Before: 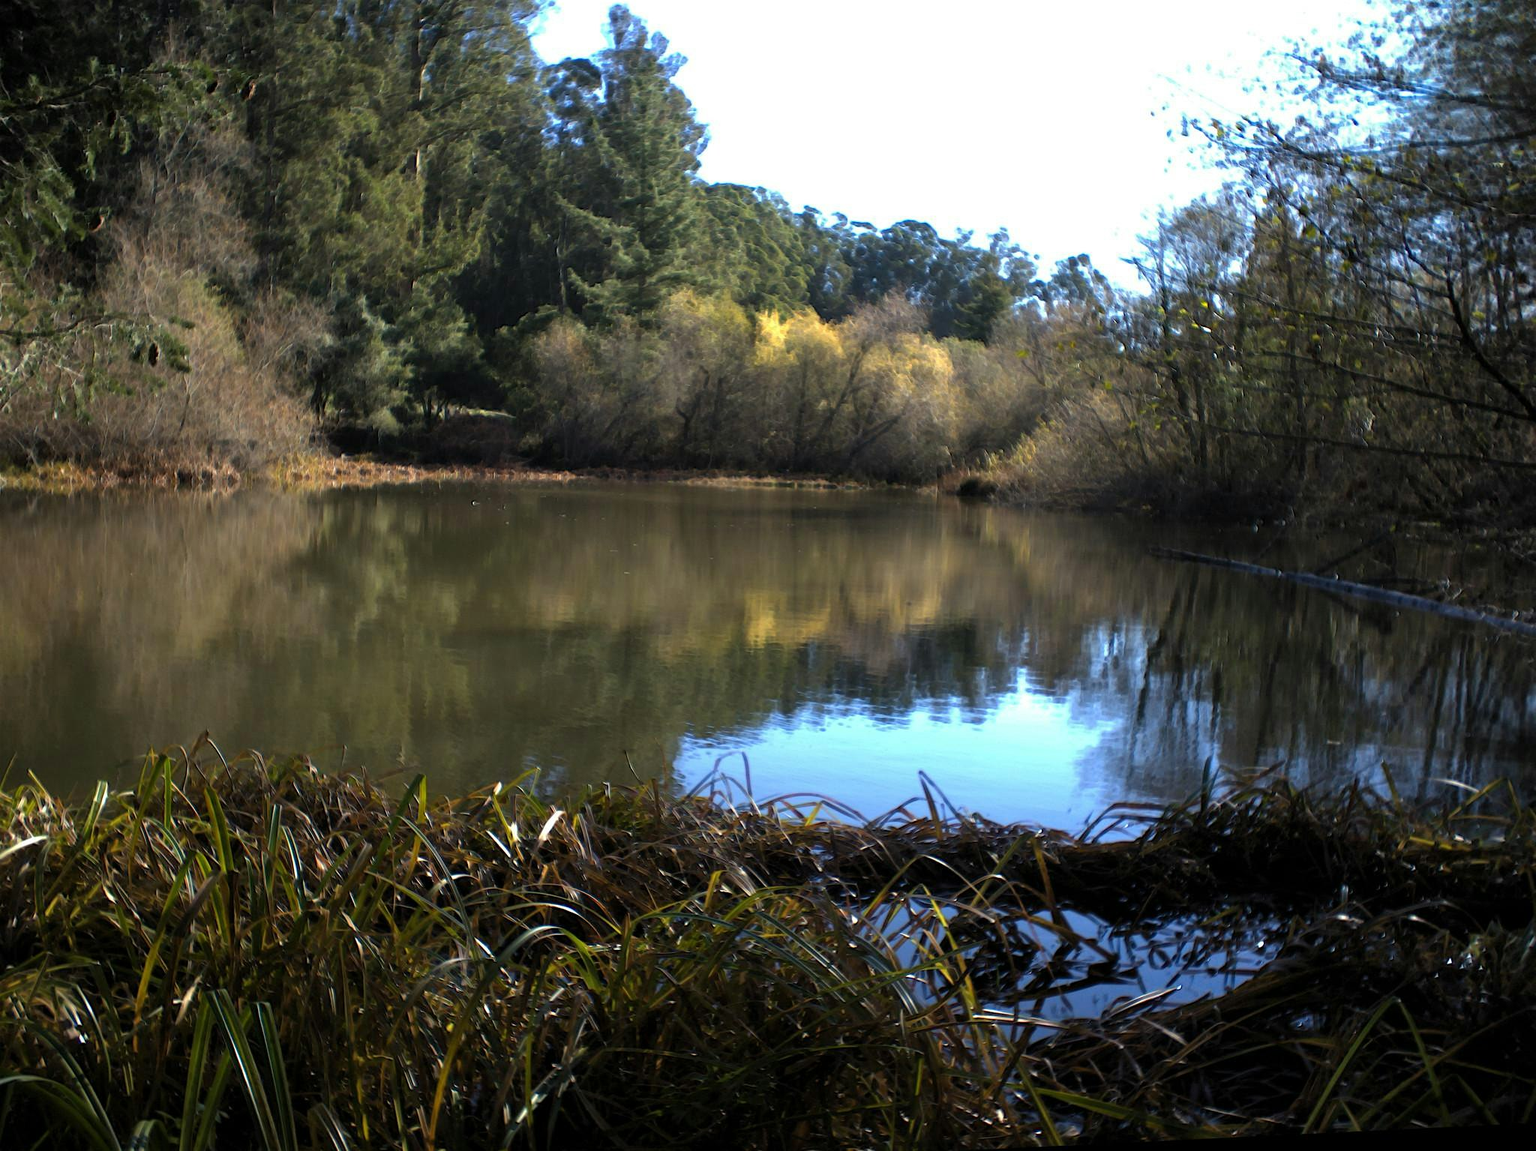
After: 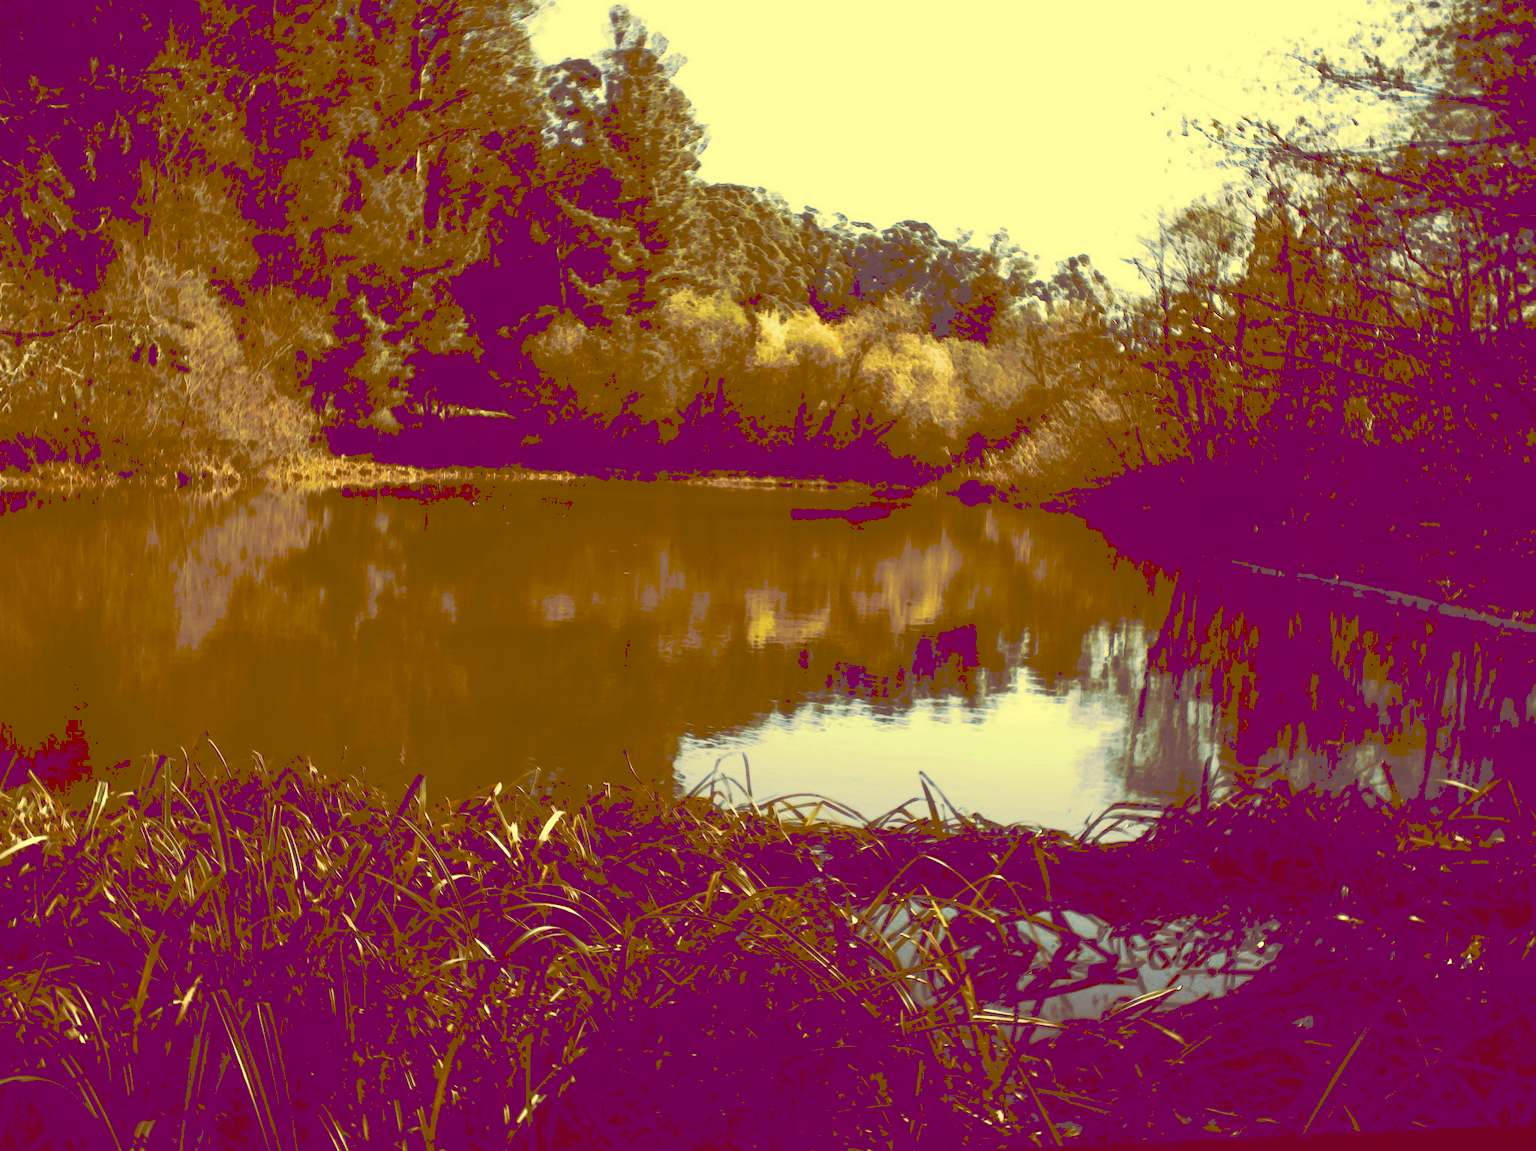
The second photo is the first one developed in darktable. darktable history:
tone curve: curves: ch0 [(0, 0) (0.003, 0.331) (0.011, 0.333) (0.025, 0.333) (0.044, 0.334) (0.069, 0.335) (0.1, 0.338) (0.136, 0.342) (0.177, 0.347) (0.224, 0.352) (0.277, 0.359) (0.335, 0.39) (0.399, 0.434) (0.468, 0.509) (0.543, 0.615) (0.623, 0.731) (0.709, 0.814) (0.801, 0.88) (0.898, 0.921) (1, 1)], preserve colors none
color look up table: target L [93.21, 87.46, 88.25, 74.32, 73.81, 70.63, 64.35, 46.8, 42.32, 36.78, 17.72, 16.05, 85.91, 82.95, 76.86, 70.45, 65.73, 64.13, 68.96, 51.87, 51.97, 56.97, 50.08, 40.01, 30.21, 19.1, 16.87, 96.78, 83.54, 85.75, 76.76, 85.58, 69.25, 62.84, 52.49, 55.88, 39.62, 50.87, 18.18, 19.77, 19.37, 17.39, 17, 90.47, 77.75, 76.06, 58.32, 43.98, 31.74], target a [-7.222, -16.87, -20.98, -8.322, -27.15, -6.844, -23.16, -18.08, 9.746, 6.898, 60.14, 57.12, 3.473, 13.74, 15.73, 24.73, 29.02, 8.198, 30.23, 10.07, 22.11, 40.07, 22.65, 27.21, 61.76, 62.82, 58.67, -6.078, 4.649, 9.861, 8.513, 9.267, 10.28, 38, -0.699, 17.72, 15.96, 16.9, 61, 64.03, 63.31, 59.57, 58.88, -27.52, -3.24, -15.41, -8.351, 1.022, 16.26], target b [60.2, 54.66, 52.69, 50.72, 42.68, 38.81, 33.07, 80.12, 72.25, 62.96, 30.17, 27.31, 49.01, 44.95, 44.7, 40.48, 112.45, 27.99, 31.15, 88.79, 89.12, 97.56, 85.67, 68.32, 51.6, 32.56, 28.72, 59.56, 40.01, 45.12, 30.88, 44.48, 25.8, 19.33, -2.063, 12.28, 67.53, -4.897, 30.93, 33.58, 32.61, 29.49, 28.91, 51.89, 36.18, 28.65, 13.48, 3.865, 54.17], num patches 49
